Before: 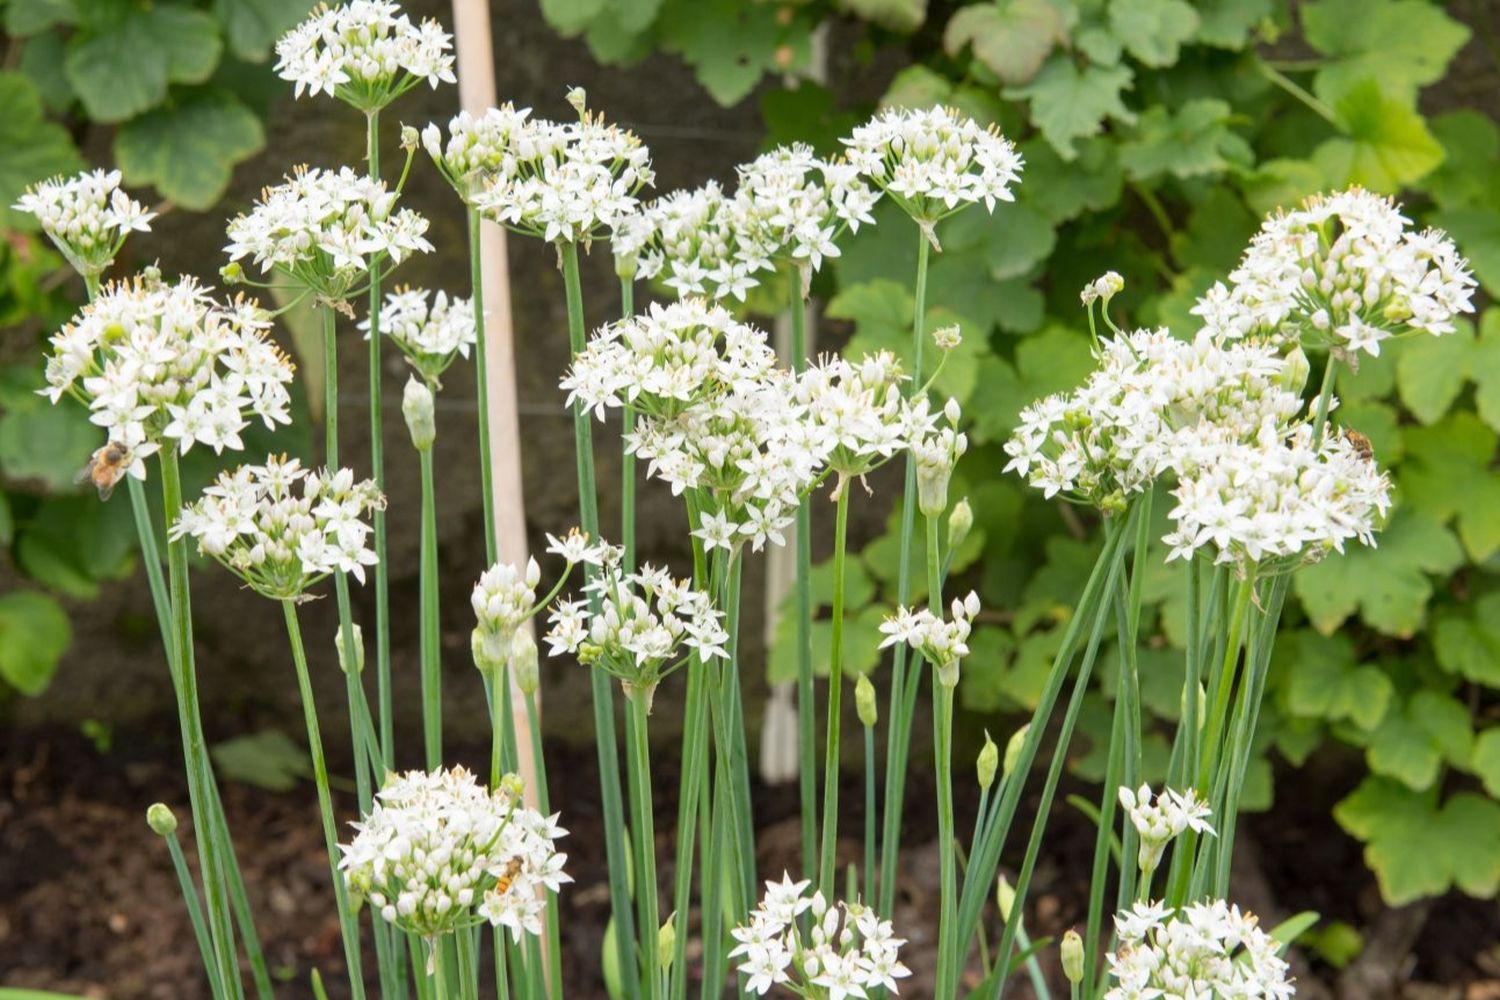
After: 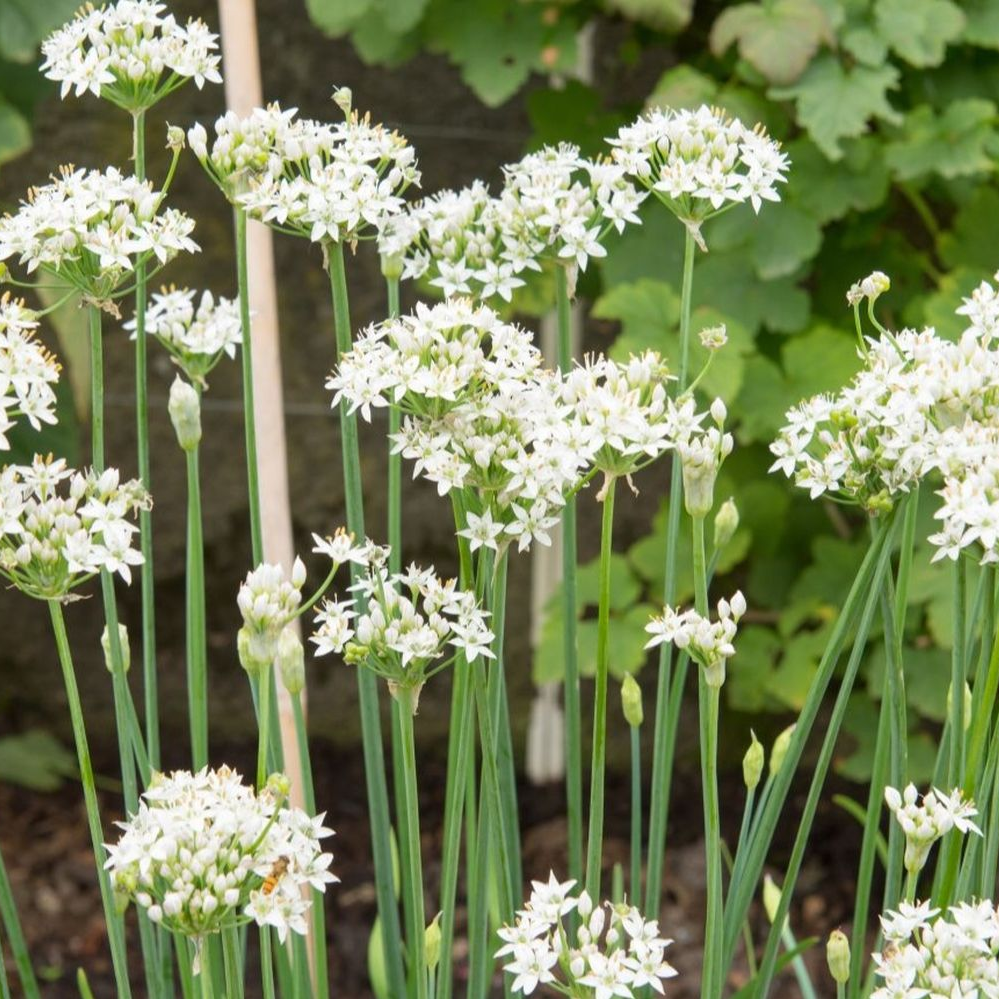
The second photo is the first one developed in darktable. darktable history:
crop and rotate: left 15.649%, right 17.717%
